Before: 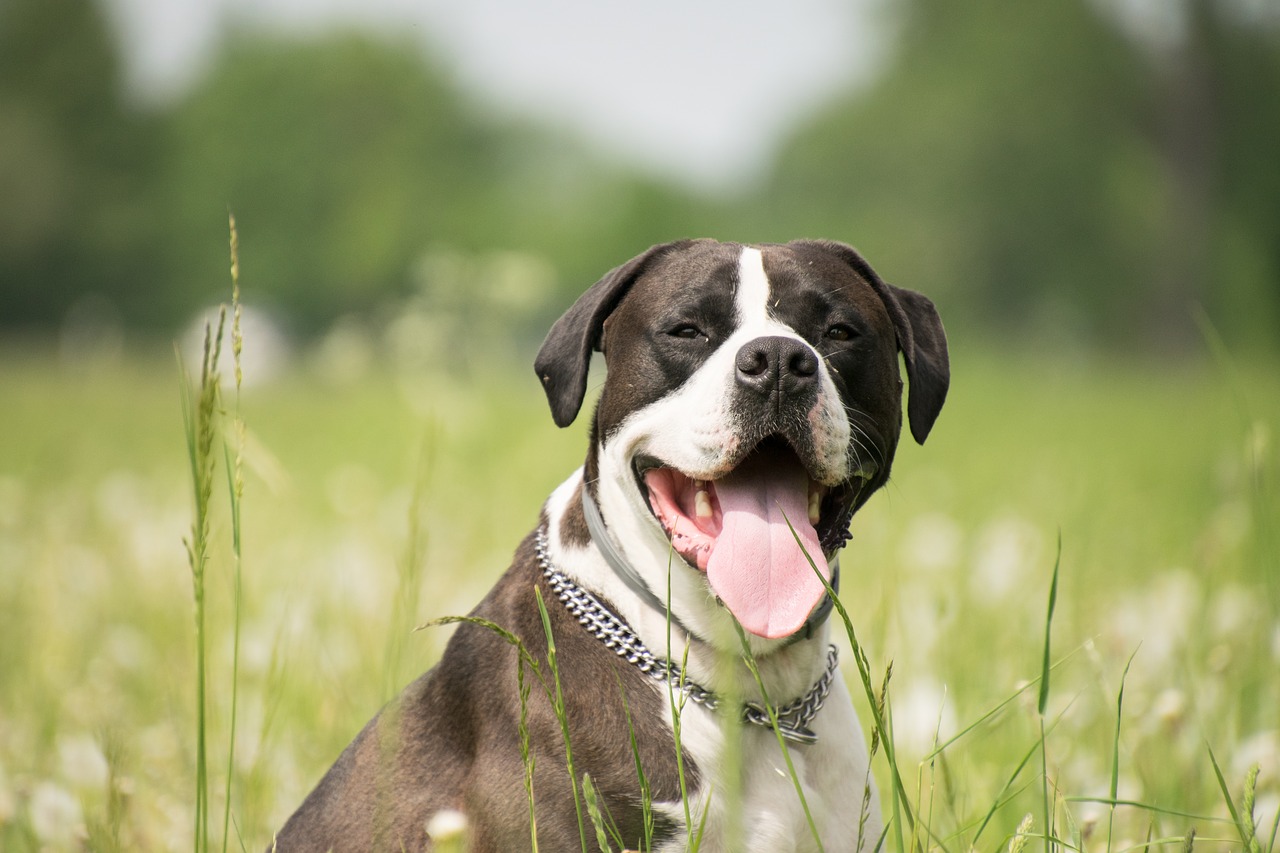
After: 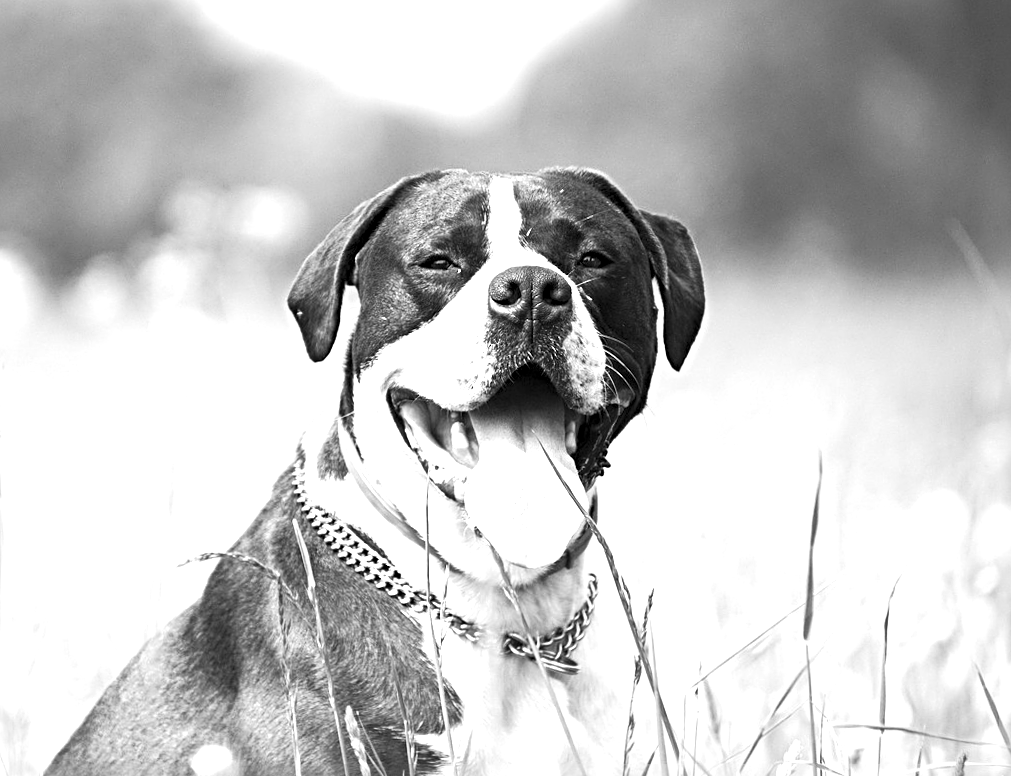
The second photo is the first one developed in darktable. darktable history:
tone curve: curves: ch0 [(0, 0) (0.003, 0.002) (0.011, 0.009) (0.025, 0.022) (0.044, 0.041) (0.069, 0.059) (0.1, 0.082) (0.136, 0.106) (0.177, 0.138) (0.224, 0.179) (0.277, 0.226) (0.335, 0.28) (0.399, 0.342) (0.468, 0.413) (0.543, 0.493) (0.623, 0.591) (0.709, 0.699) (0.801, 0.804) (0.898, 0.899) (1, 1)], preserve colors none
white balance: emerald 1
tone equalizer: on, module defaults
exposure: exposure 1.16 EV, compensate exposure bias true, compensate highlight preservation false
sharpen: radius 4.883
crop and rotate: left 17.959%, top 5.771%, right 1.742%
rotate and perspective: rotation -1.32°, lens shift (horizontal) -0.031, crop left 0.015, crop right 0.985, crop top 0.047, crop bottom 0.982
color zones: curves: ch1 [(0, -0.394) (0.143, -0.394) (0.286, -0.394) (0.429, -0.392) (0.571, -0.391) (0.714, -0.391) (0.857, -0.391) (1, -0.394)]
